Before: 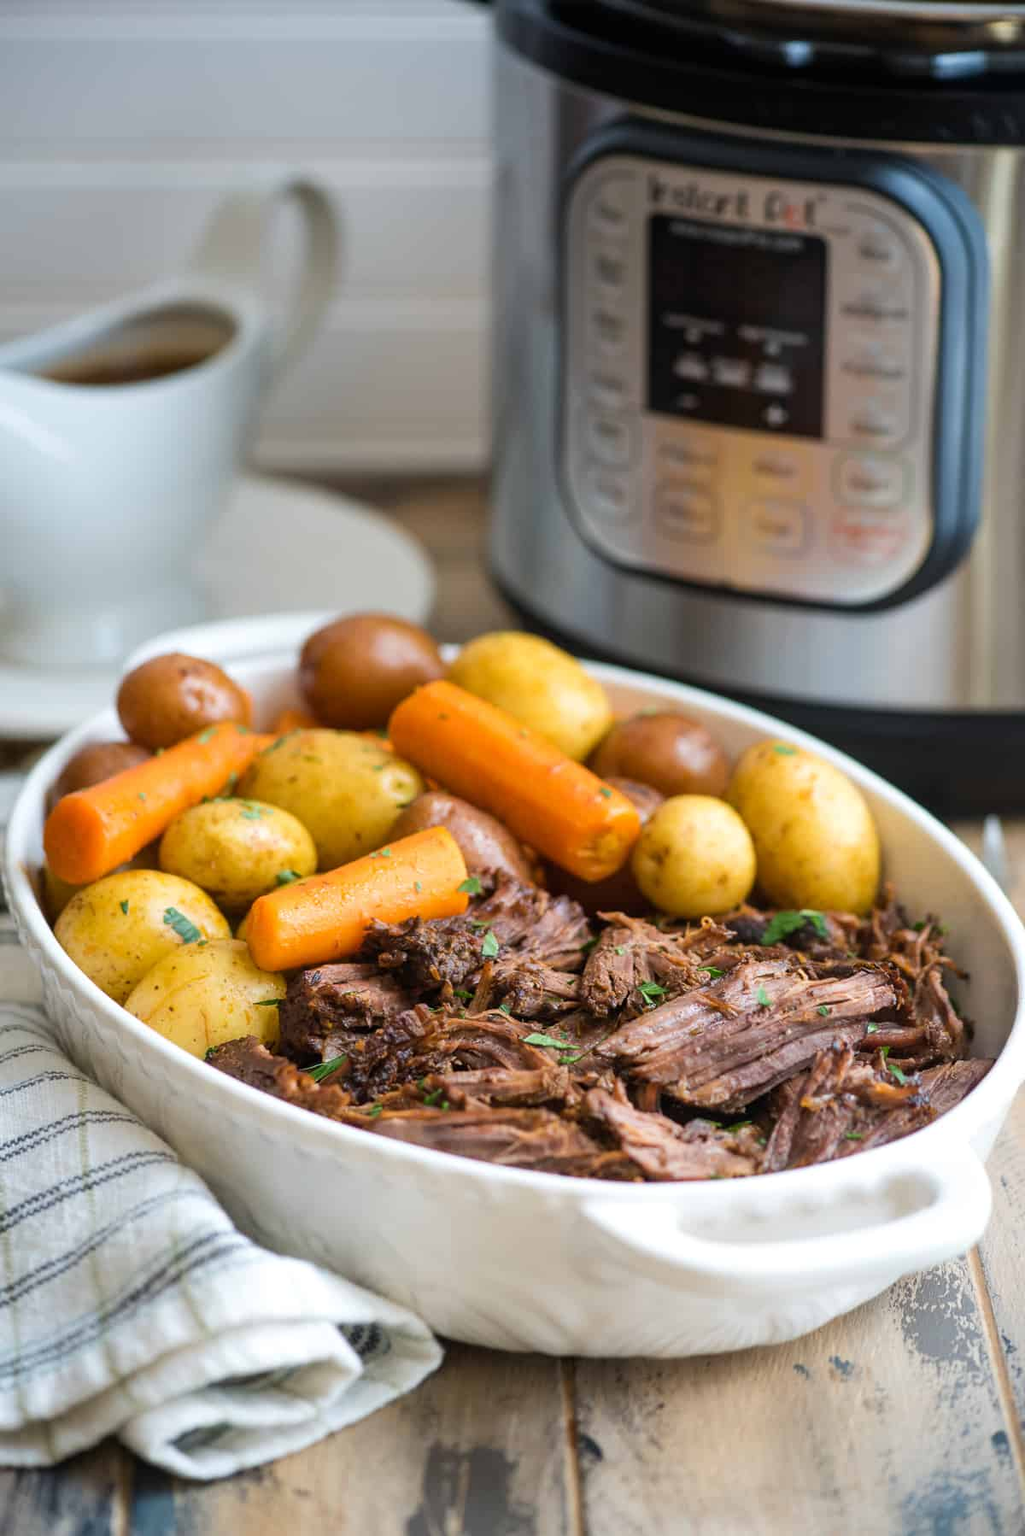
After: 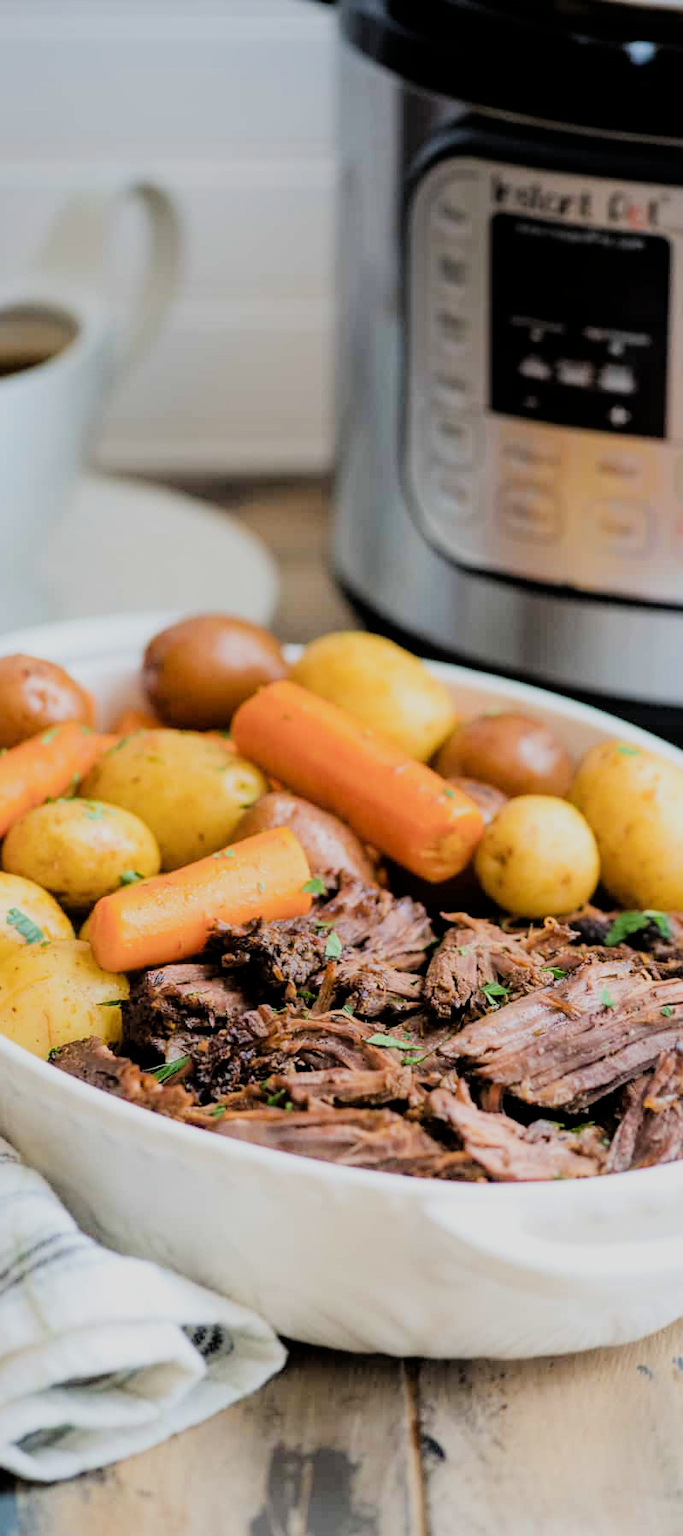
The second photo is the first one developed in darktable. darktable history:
tone equalizer: -8 EV -0.785 EV, -7 EV -0.72 EV, -6 EV -0.583 EV, -5 EV -0.395 EV, -3 EV 0.375 EV, -2 EV 0.6 EV, -1 EV 0.7 EV, +0 EV 0.777 EV, mask exposure compensation -0.506 EV
crop and rotate: left 15.404%, right 17.871%
filmic rgb: black relative exposure -6.16 EV, white relative exposure 6.95 EV, hardness 2.25, preserve chrominance max RGB
